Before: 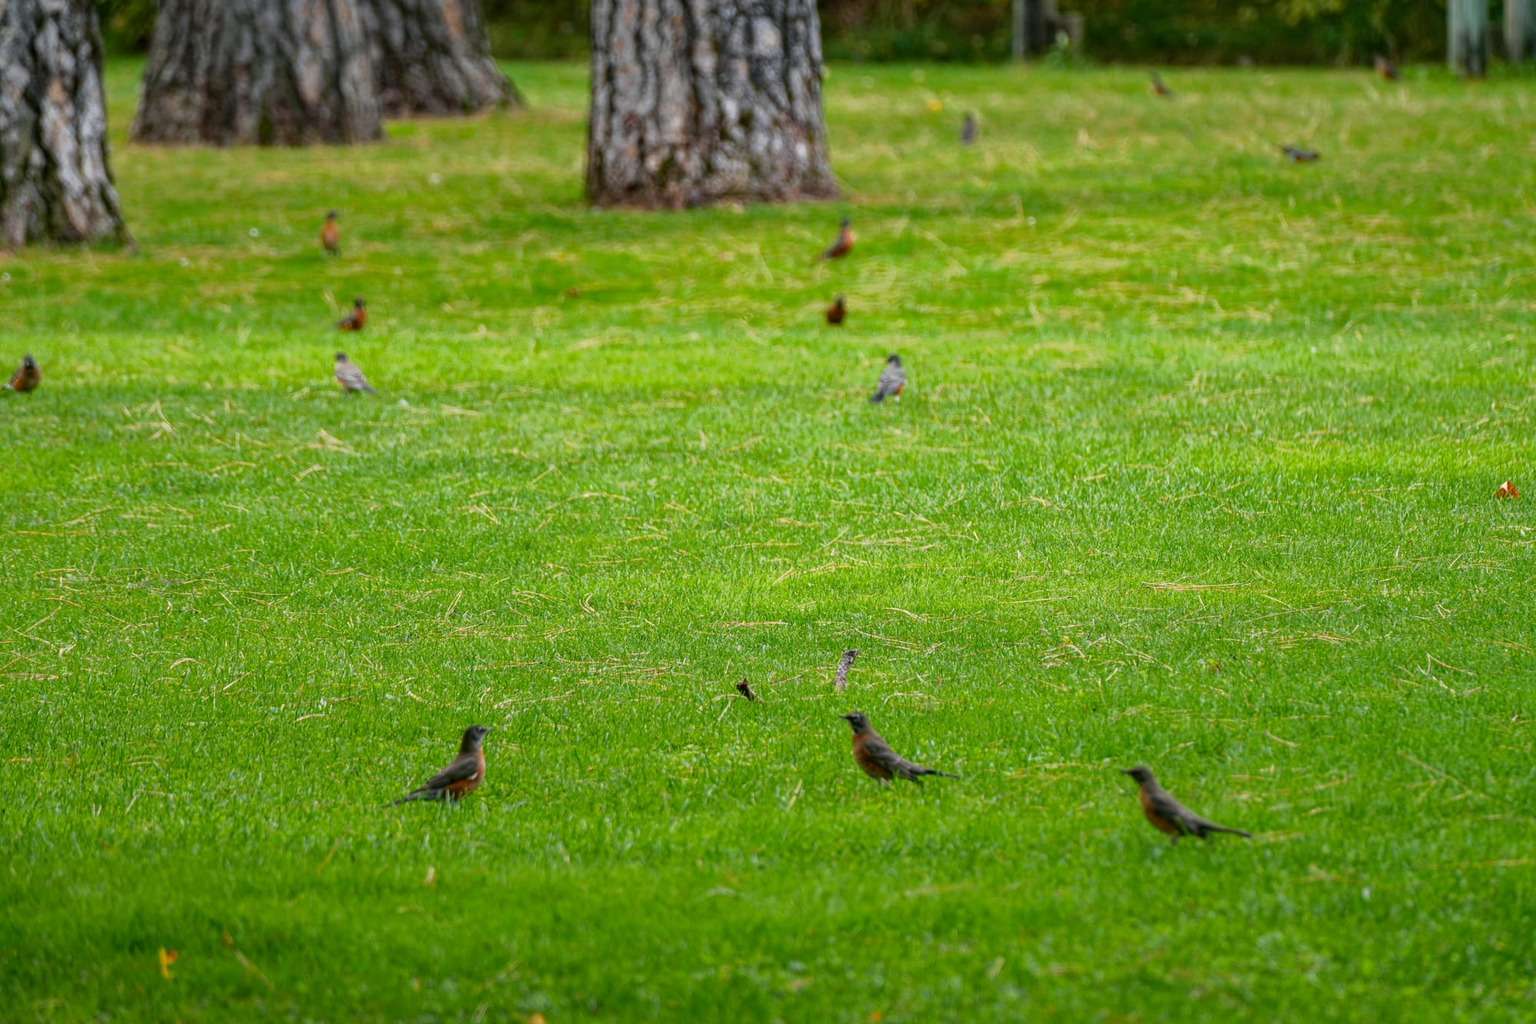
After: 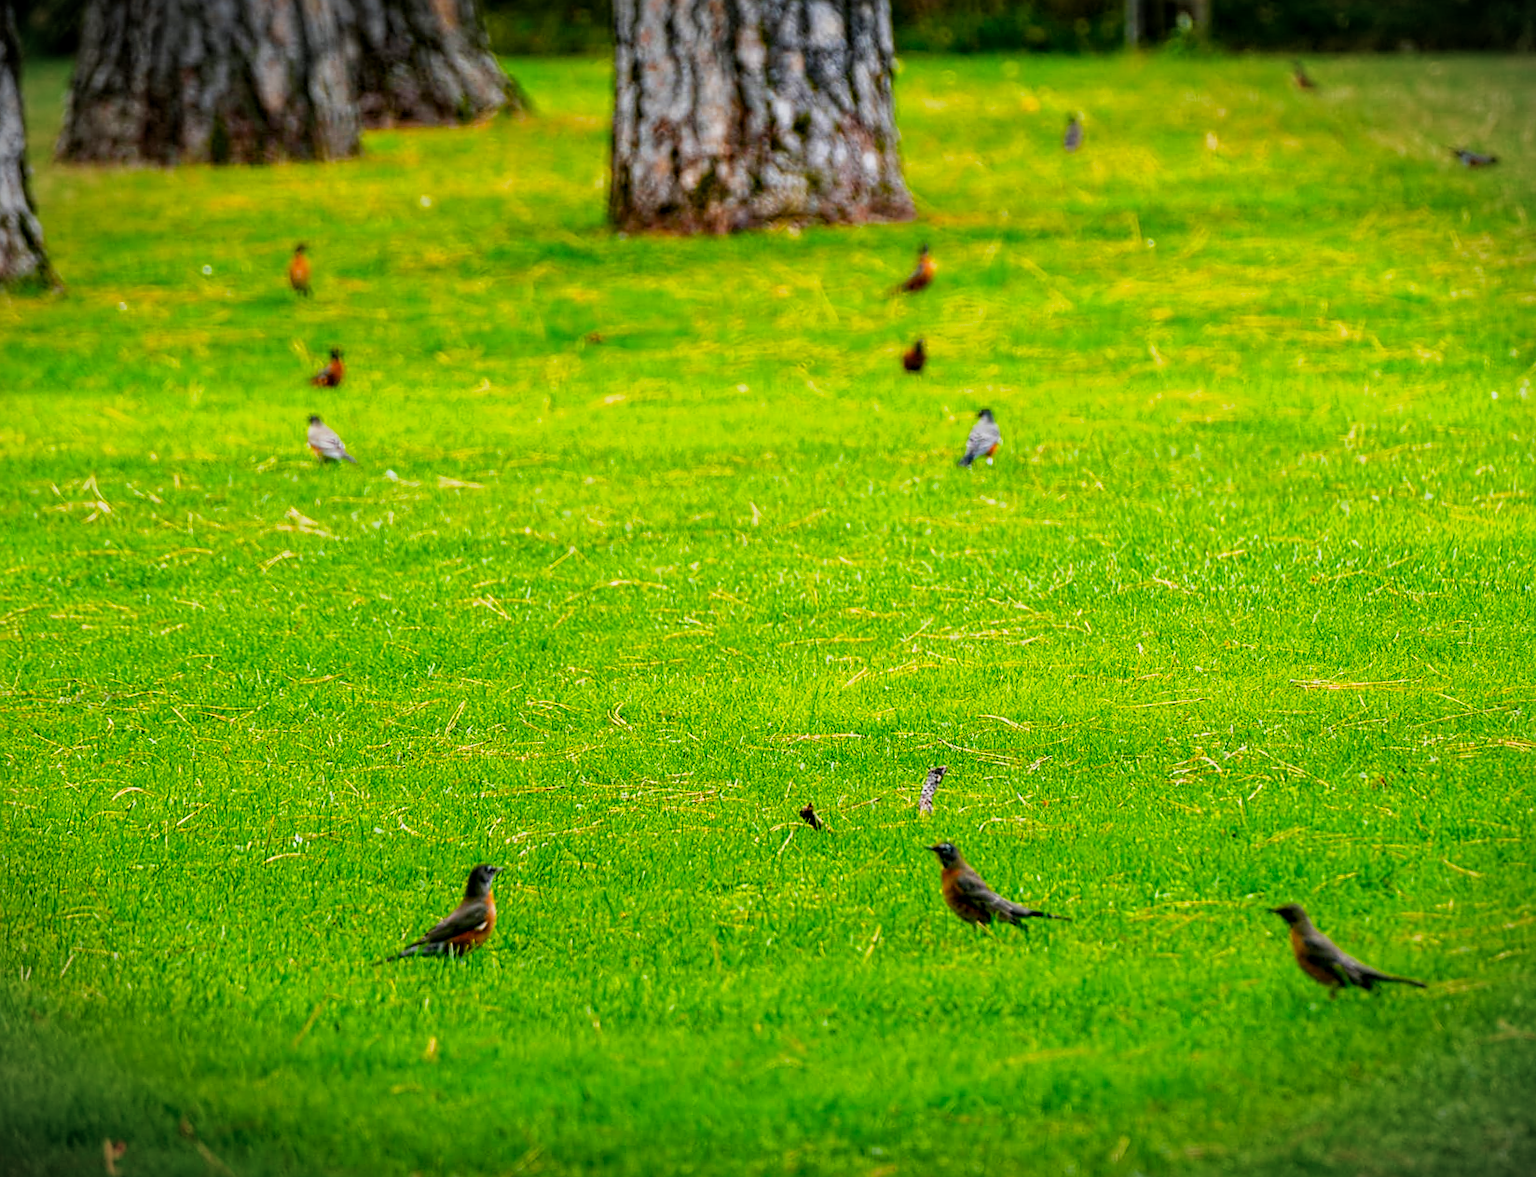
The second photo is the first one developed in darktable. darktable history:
crop and rotate: angle 0.759°, left 4.317%, top 0.766%, right 11.639%, bottom 2.57%
vignetting: fall-off start 100.95%, brightness -0.81, width/height ratio 1.32
sharpen: amount 0.49
color balance rgb: global offset › luminance -0.848%, linear chroma grading › global chroma 15.257%, perceptual saturation grading › global saturation 25.609%
tone curve: curves: ch0 [(0, 0) (0.131, 0.116) (0.316, 0.345) (0.501, 0.584) (0.629, 0.732) (0.812, 0.888) (1, 0.974)]; ch1 [(0, 0) (0.366, 0.367) (0.475, 0.453) (0.494, 0.497) (0.504, 0.503) (0.553, 0.584) (1, 1)]; ch2 [(0, 0) (0.333, 0.346) (0.375, 0.375) (0.424, 0.43) (0.476, 0.492) (0.502, 0.501) (0.533, 0.556) (0.566, 0.599) (0.614, 0.653) (1, 1)], preserve colors none
